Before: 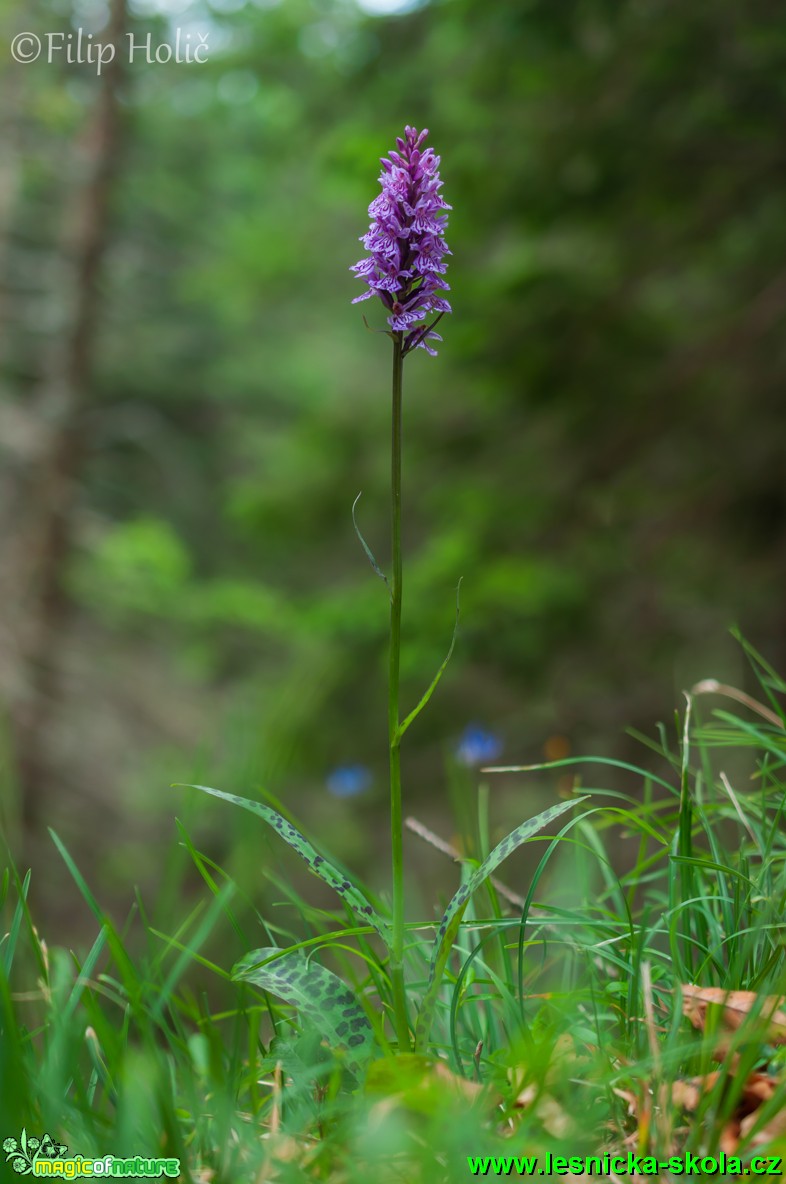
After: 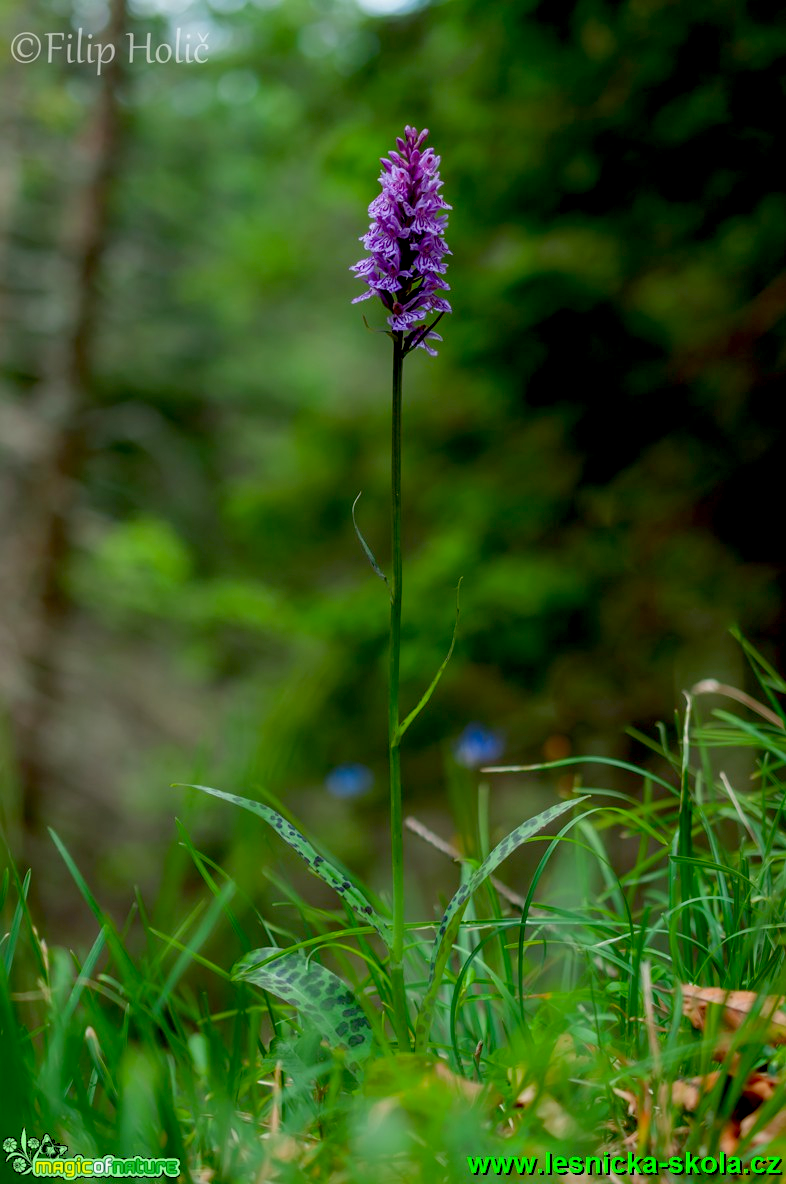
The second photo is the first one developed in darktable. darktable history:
exposure: black level correction 0.028, exposure -0.075 EV, compensate exposure bias true, compensate highlight preservation false
